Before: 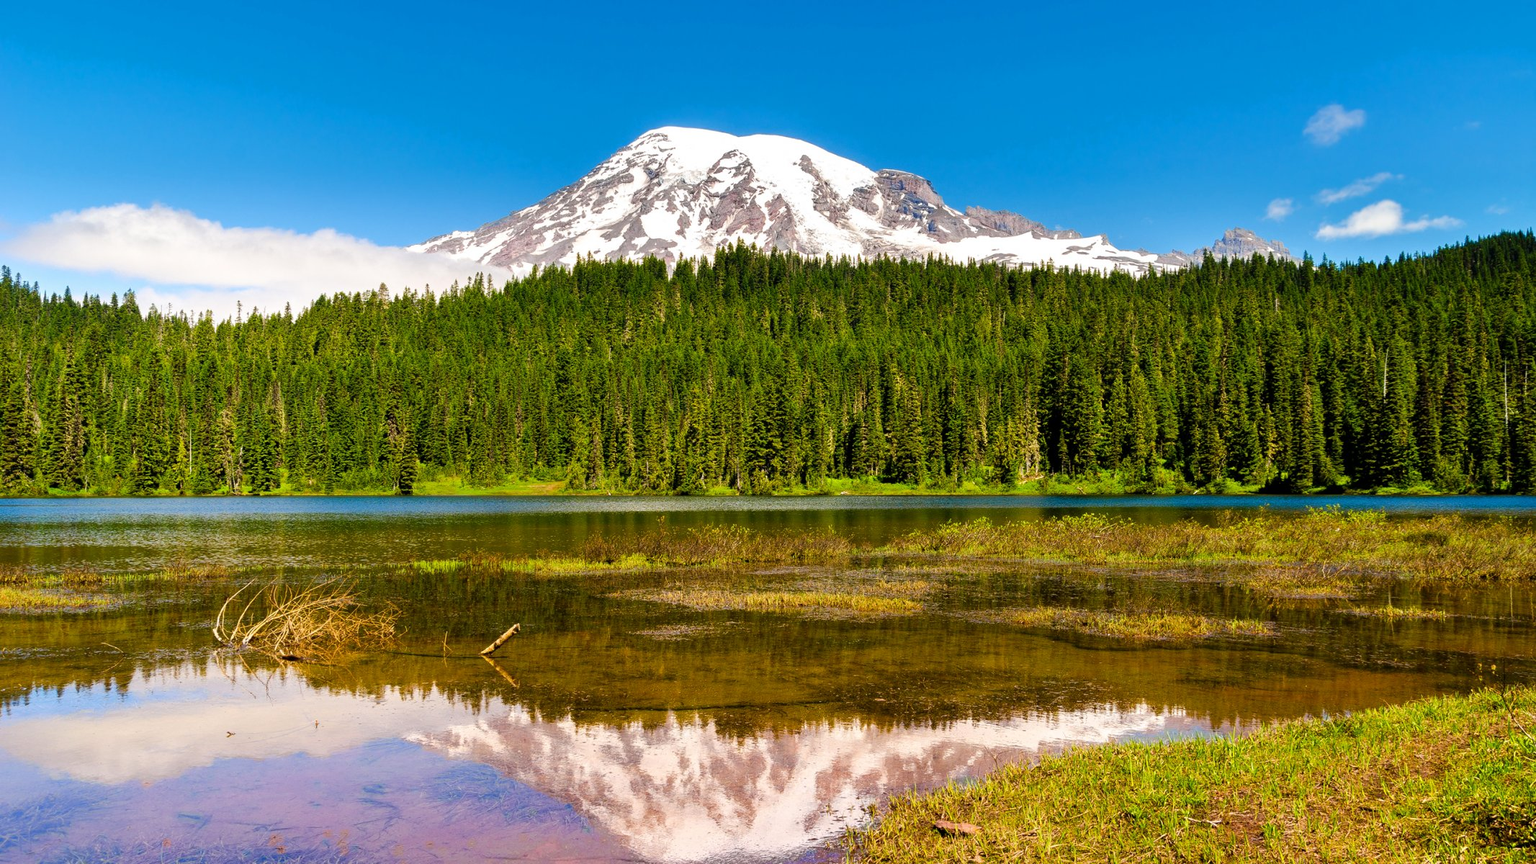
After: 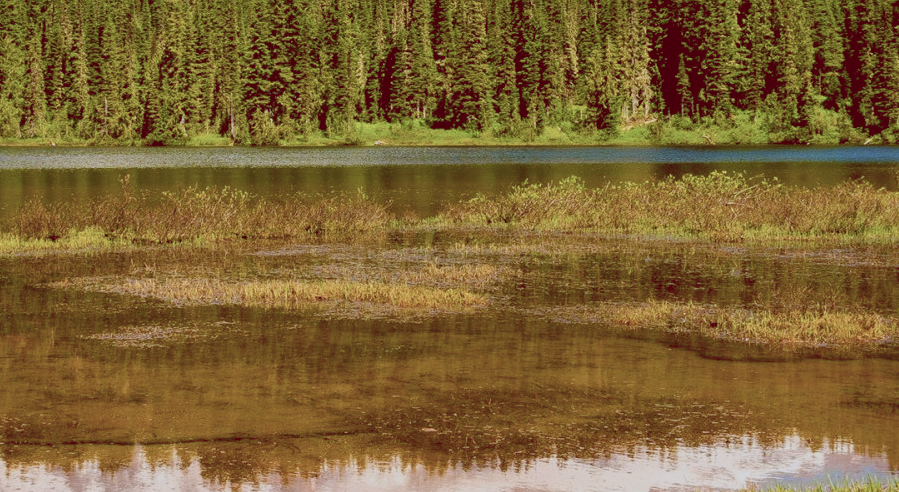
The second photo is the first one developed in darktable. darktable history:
color balance: lift [1, 1.011, 0.999, 0.989], gamma [1.109, 1.045, 1.039, 0.955], gain [0.917, 0.936, 0.952, 1.064], contrast 2.32%, contrast fulcrum 19%, output saturation 101%
color balance rgb: perceptual saturation grading › global saturation -27.94%, hue shift -2.27°, contrast -21.26%
crop: left 37.221%, top 45.169%, right 20.63%, bottom 13.777%
